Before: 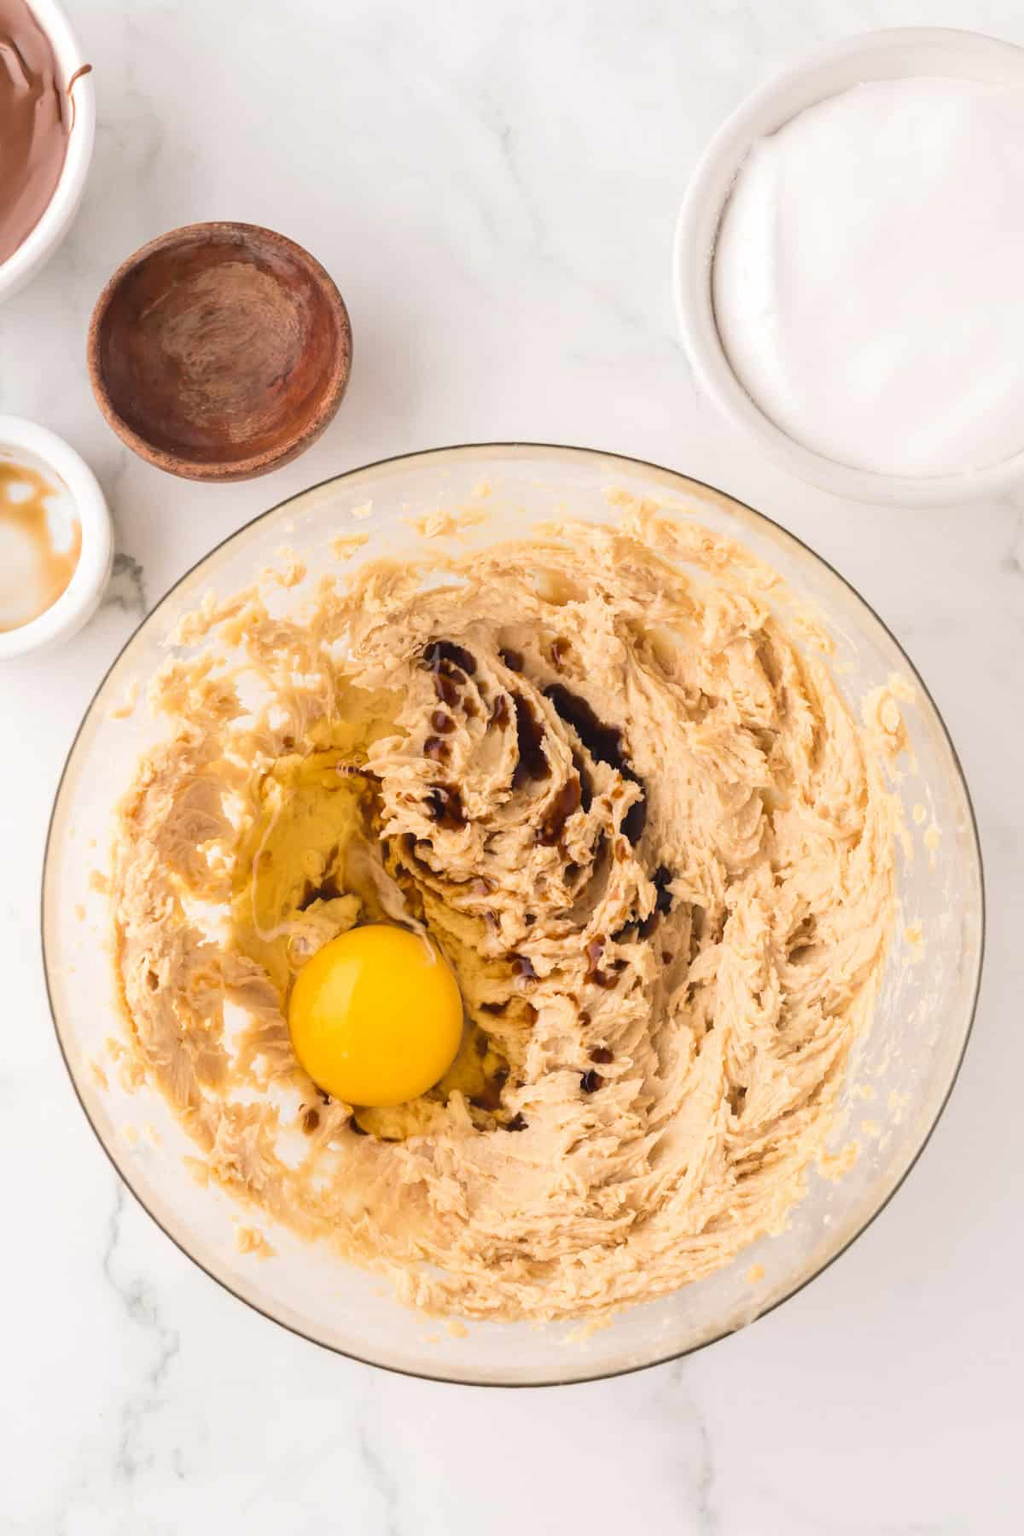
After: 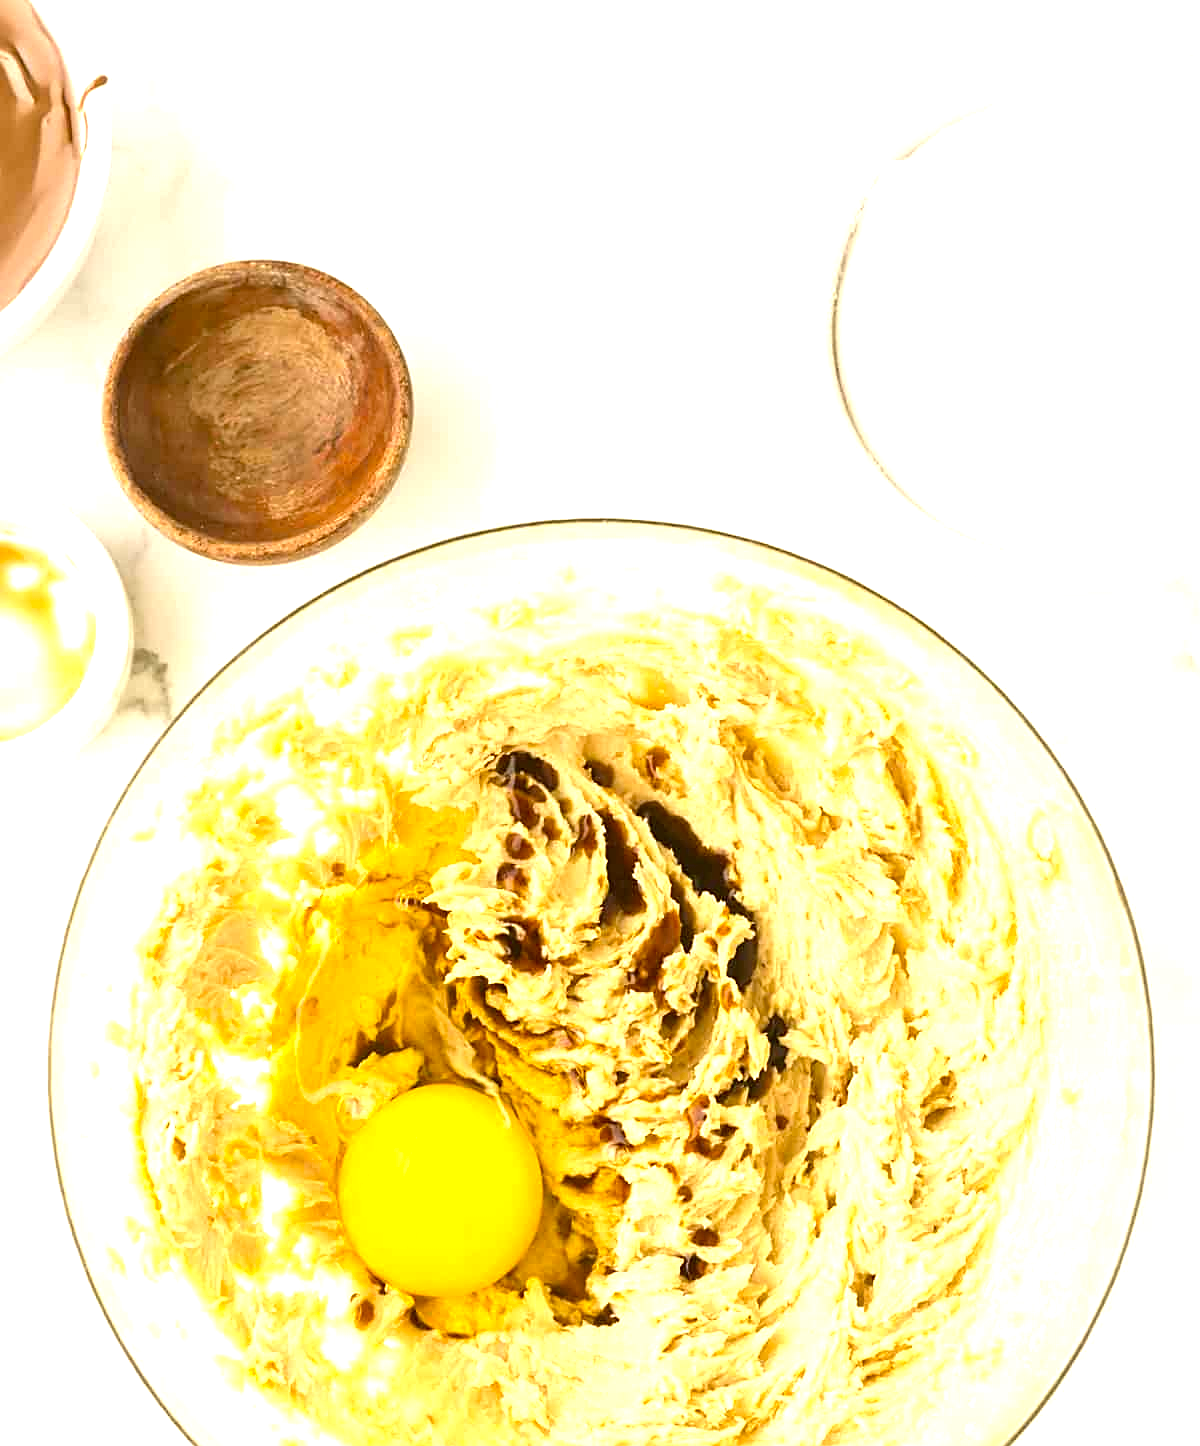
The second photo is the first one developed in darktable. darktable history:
sharpen: on, module defaults
color correction: highlights a* 0.162, highlights b* 29.53, shadows a* -0.162, shadows b* 21.09
crop: bottom 19.644%
exposure: exposure 1.089 EV, compensate highlight preservation false
white balance: red 0.926, green 1.003, blue 1.133
